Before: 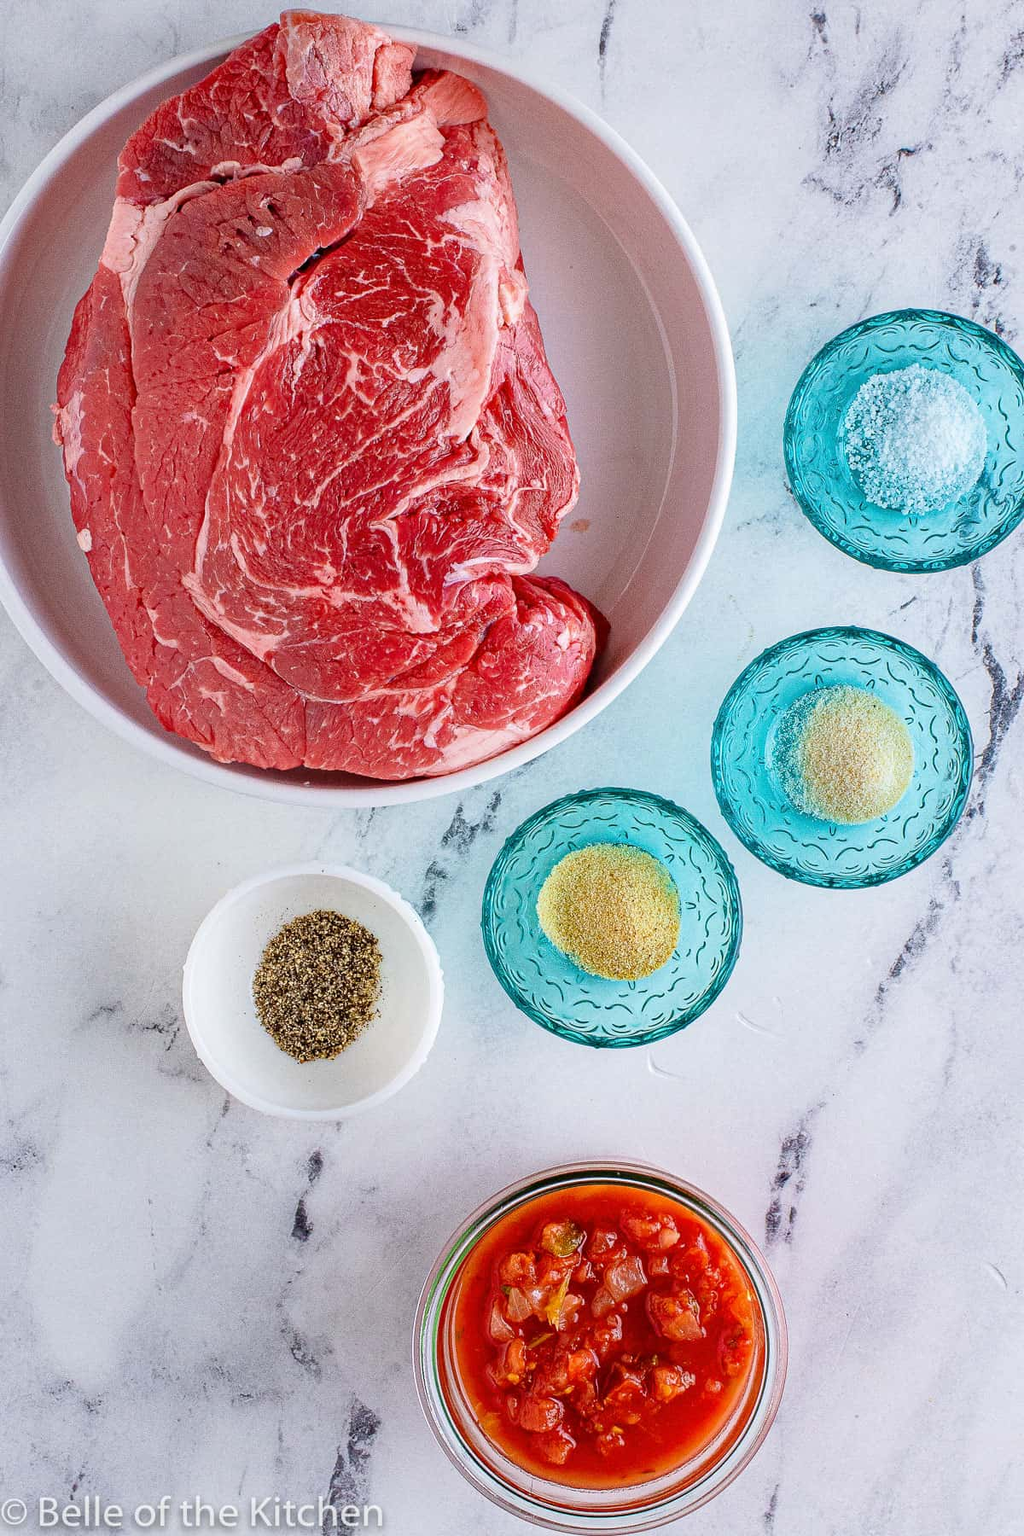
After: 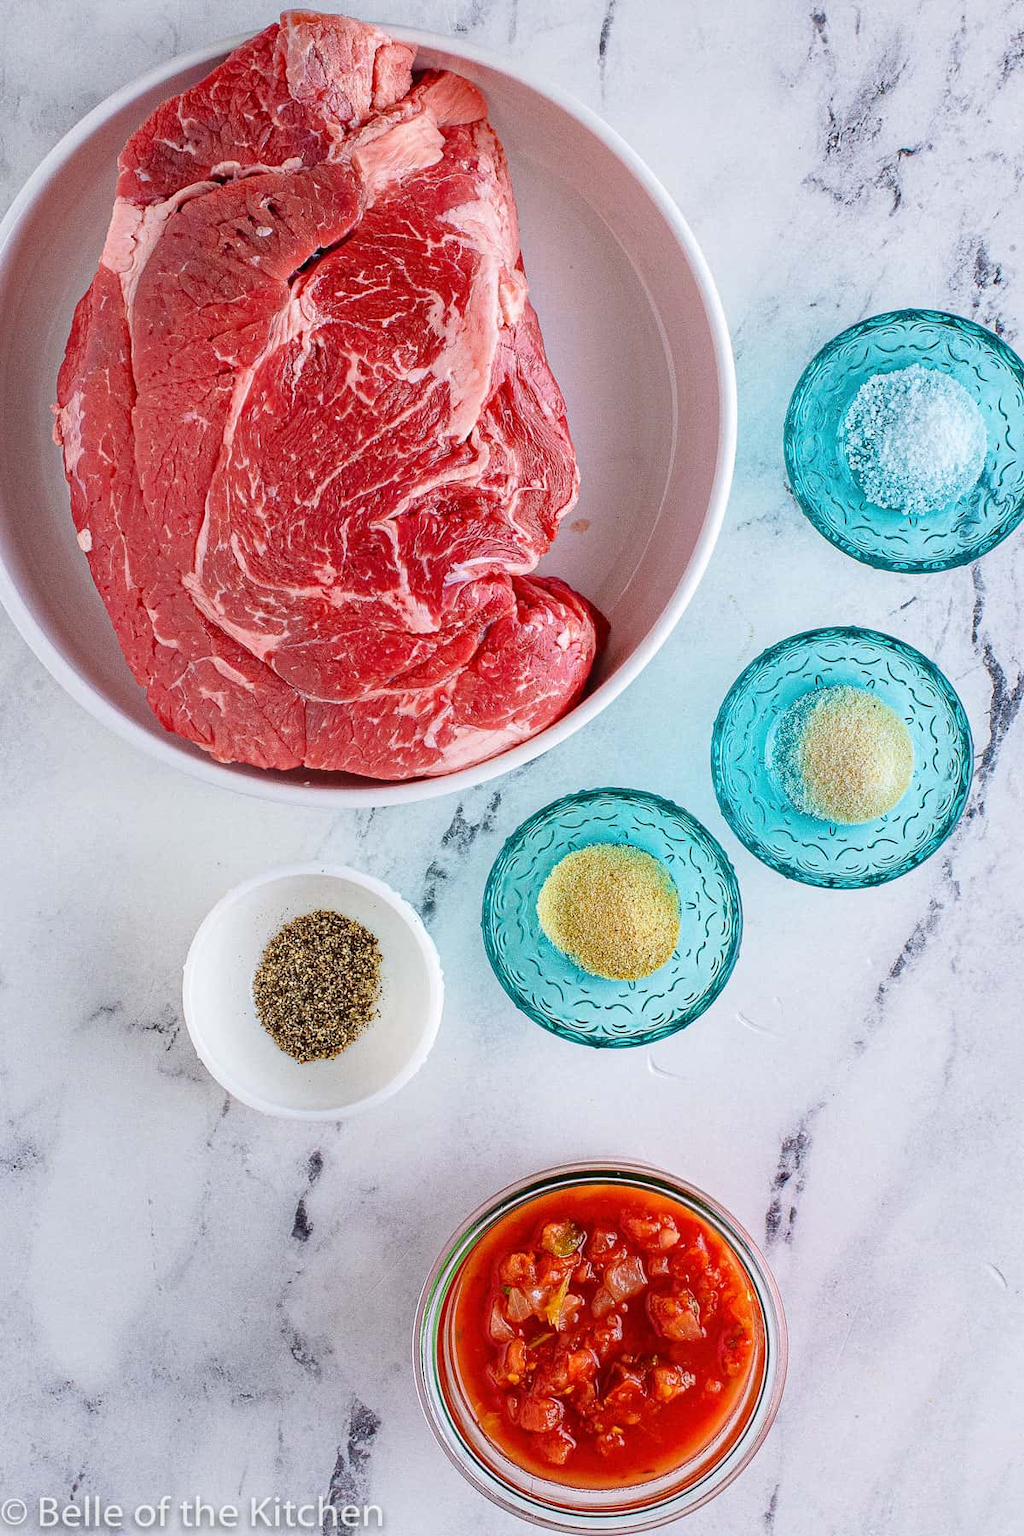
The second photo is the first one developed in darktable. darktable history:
shadows and highlights: shadows 62.96, white point adjustment 0.463, highlights -33.94, compress 83.53%
